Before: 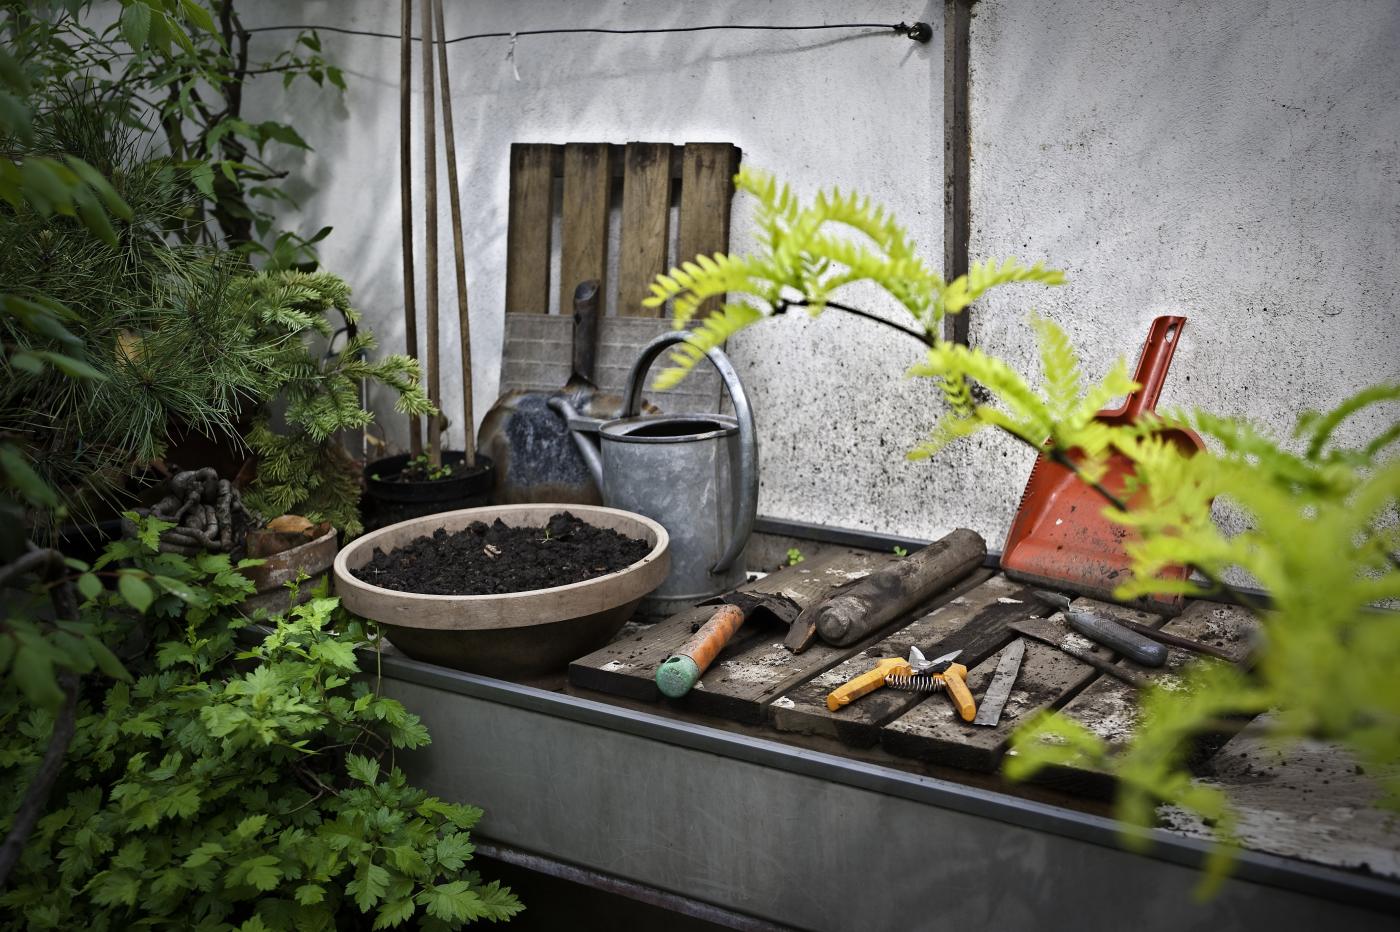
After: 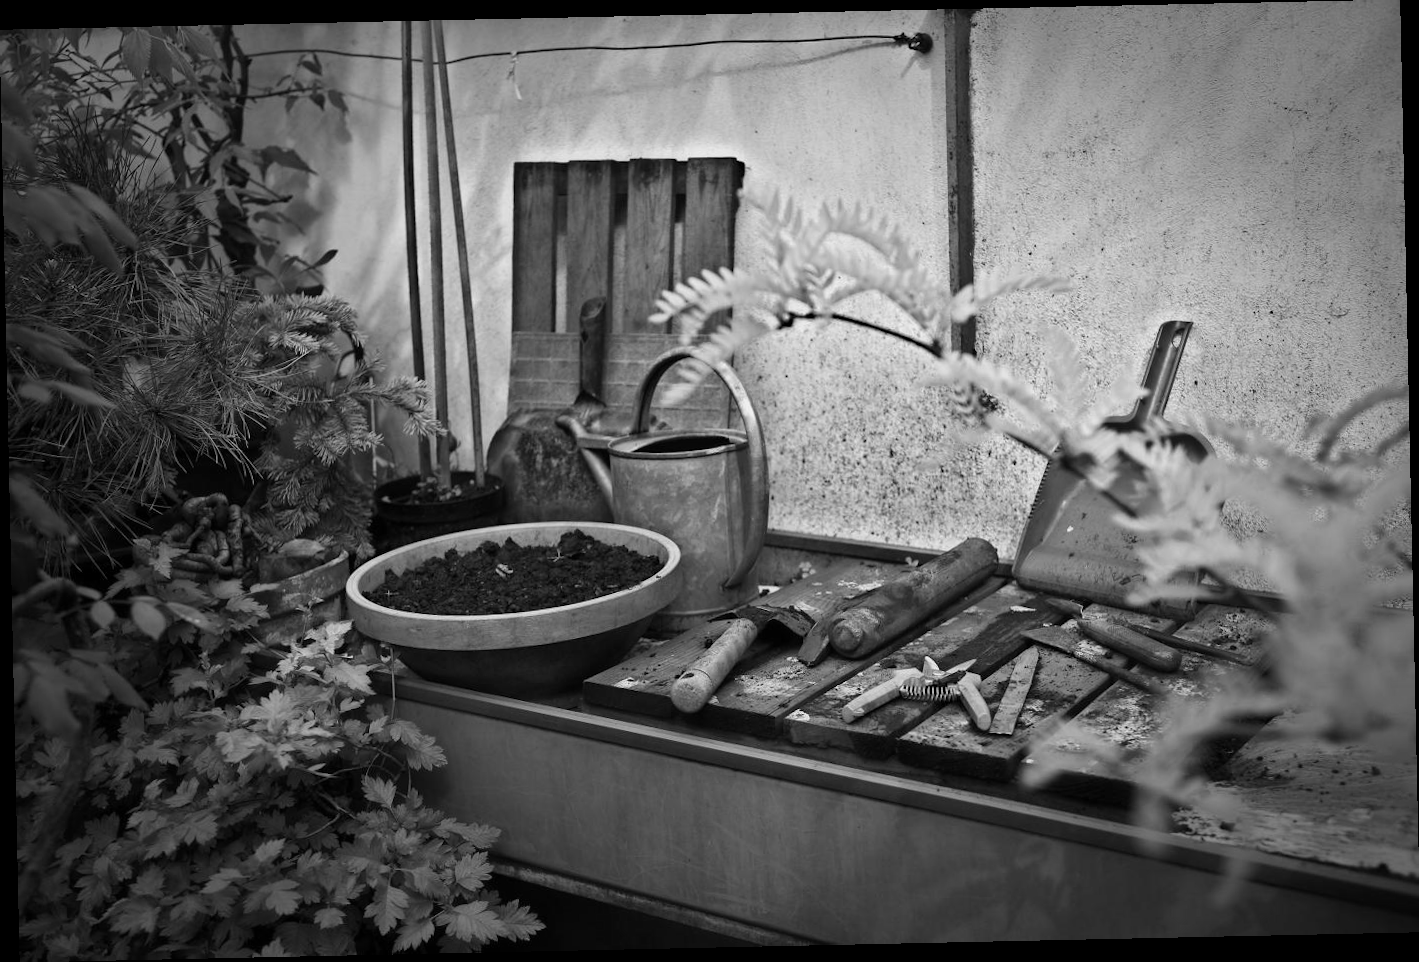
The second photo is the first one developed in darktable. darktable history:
rotate and perspective: rotation -1.24°, automatic cropping off
monochrome: a 73.58, b 64.21
